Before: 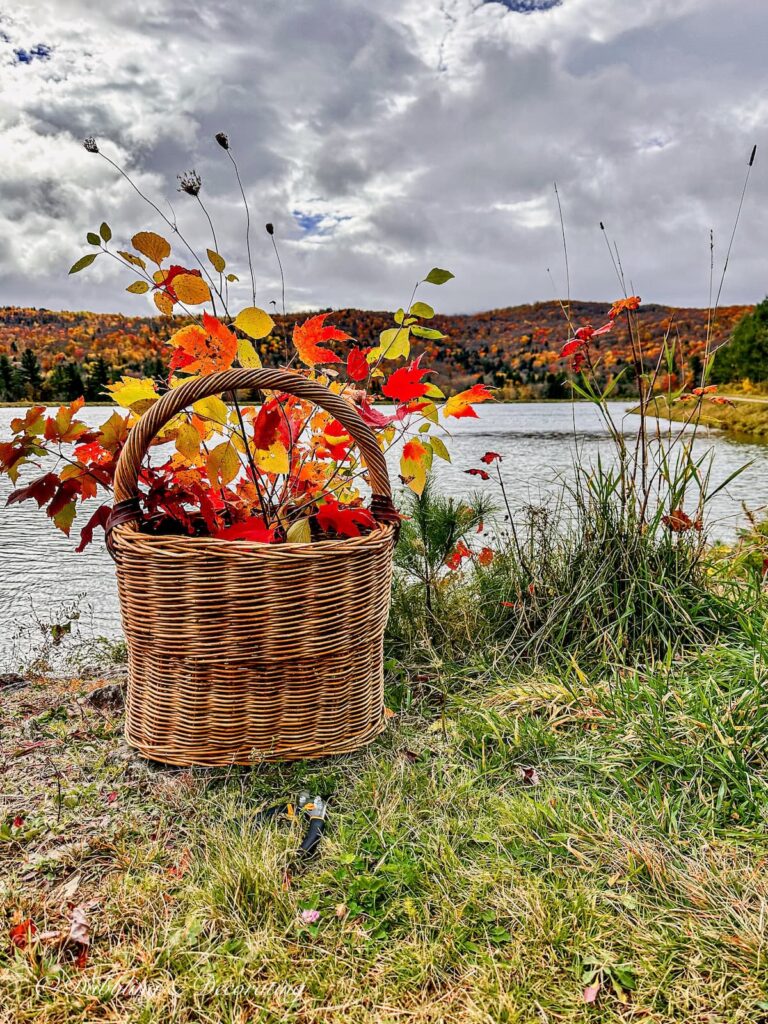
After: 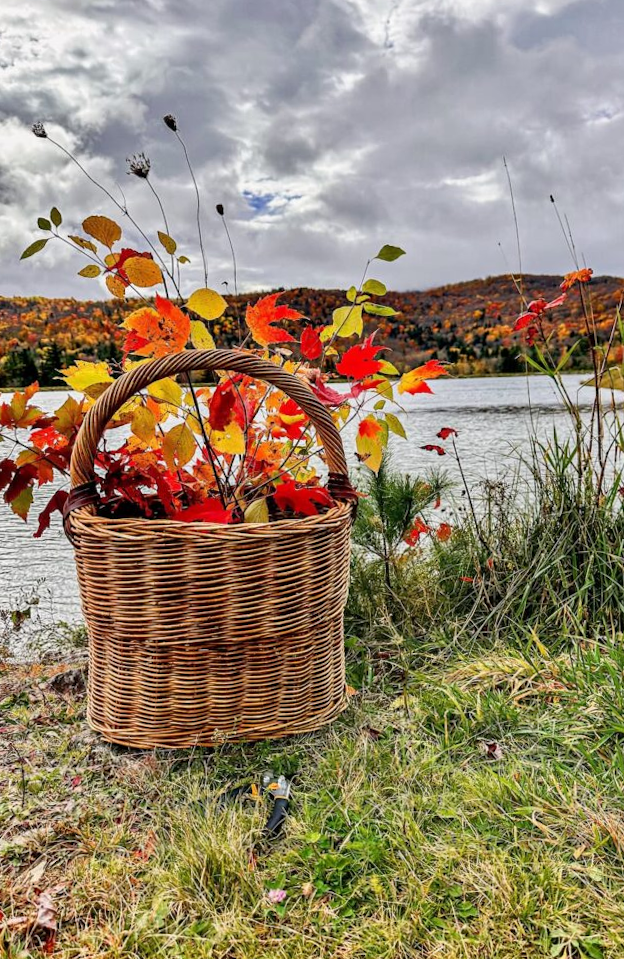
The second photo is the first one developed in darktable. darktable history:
crop and rotate: angle 1.36°, left 4.262%, top 0.726%, right 11.818%, bottom 2.642%
